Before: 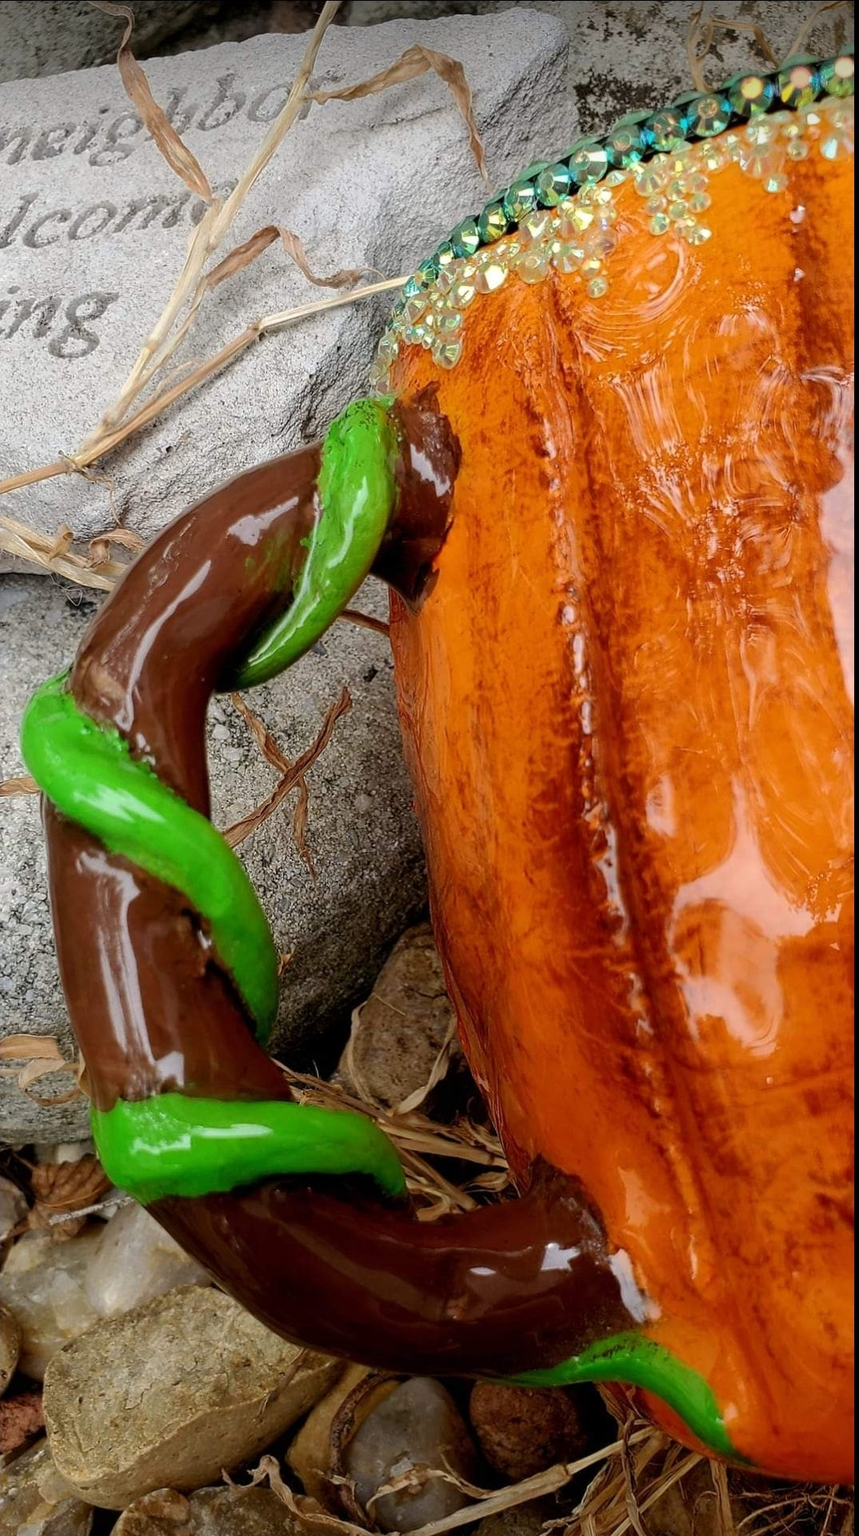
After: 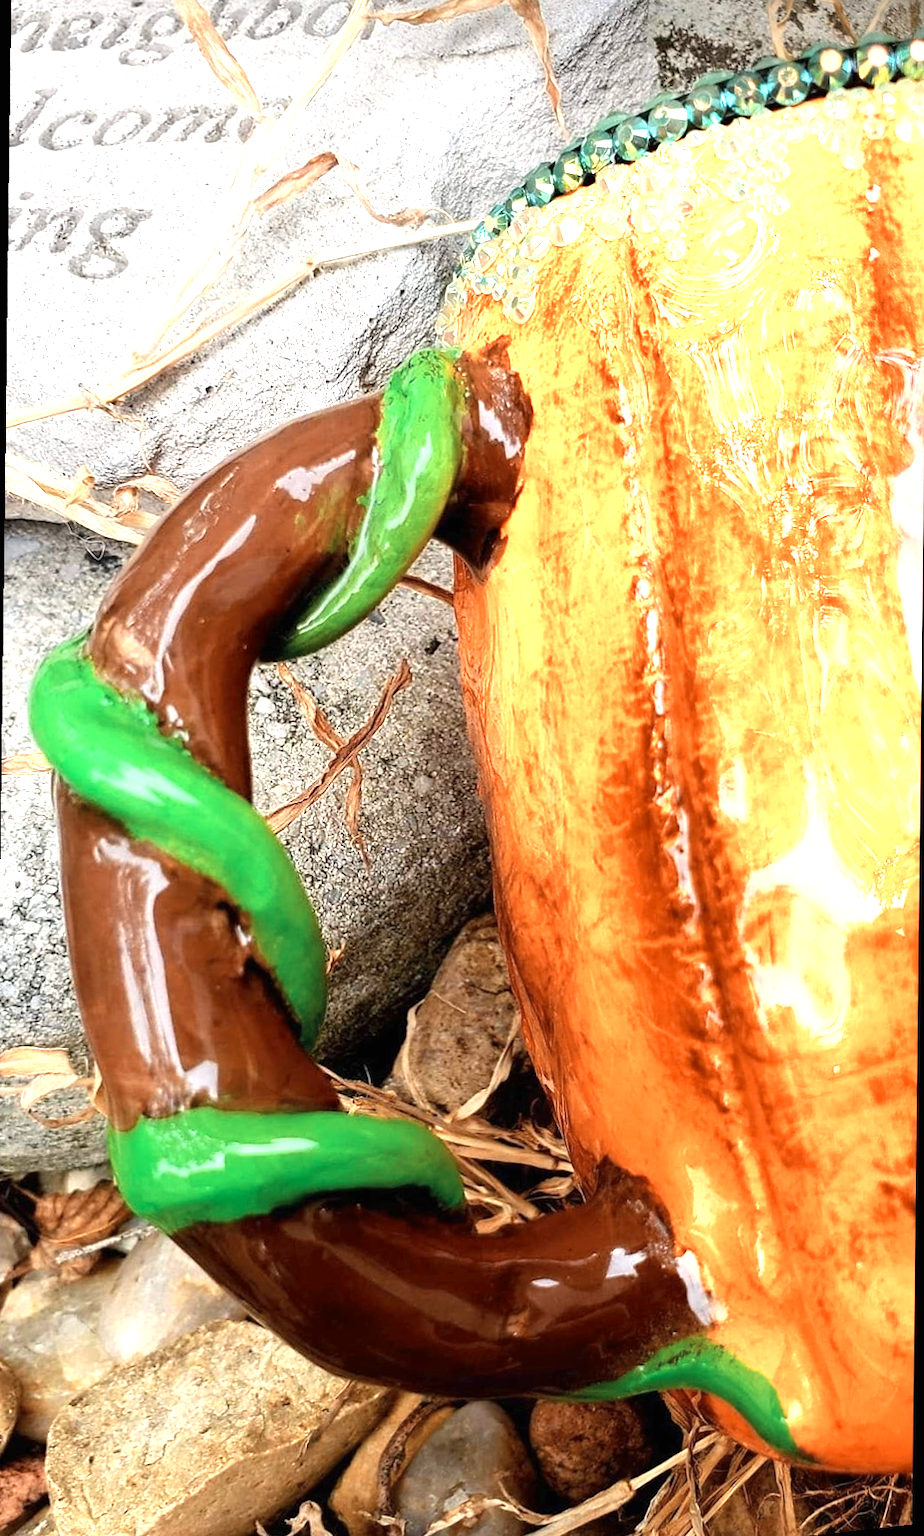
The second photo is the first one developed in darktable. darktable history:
color zones: curves: ch0 [(0.018, 0.548) (0.197, 0.654) (0.425, 0.447) (0.605, 0.658) (0.732, 0.579)]; ch1 [(0.105, 0.531) (0.224, 0.531) (0.386, 0.39) (0.618, 0.456) (0.732, 0.456) (0.956, 0.421)]; ch2 [(0.039, 0.583) (0.215, 0.465) (0.399, 0.544) (0.465, 0.548) (0.614, 0.447) (0.724, 0.43) (0.882, 0.623) (0.956, 0.632)]
rotate and perspective: rotation 0.679°, lens shift (horizontal) 0.136, crop left 0.009, crop right 0.991, crop top 0.078, crop bottom 0.95
exposure: black level correction 0, exposure 1.1 EV, compensate exposure bias true, compensate highlight preservation false
